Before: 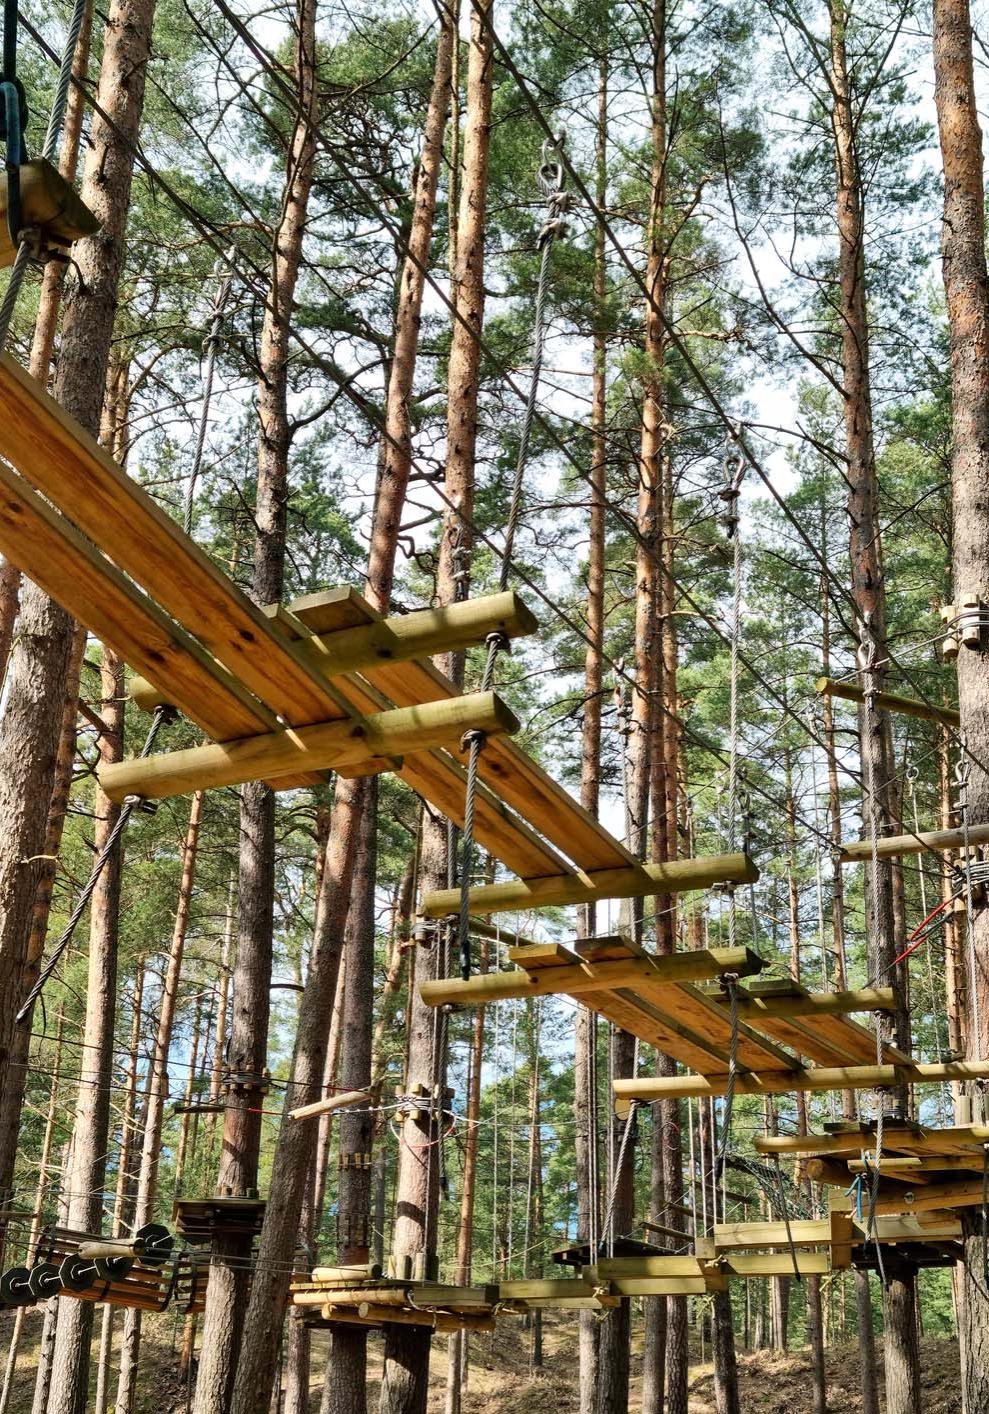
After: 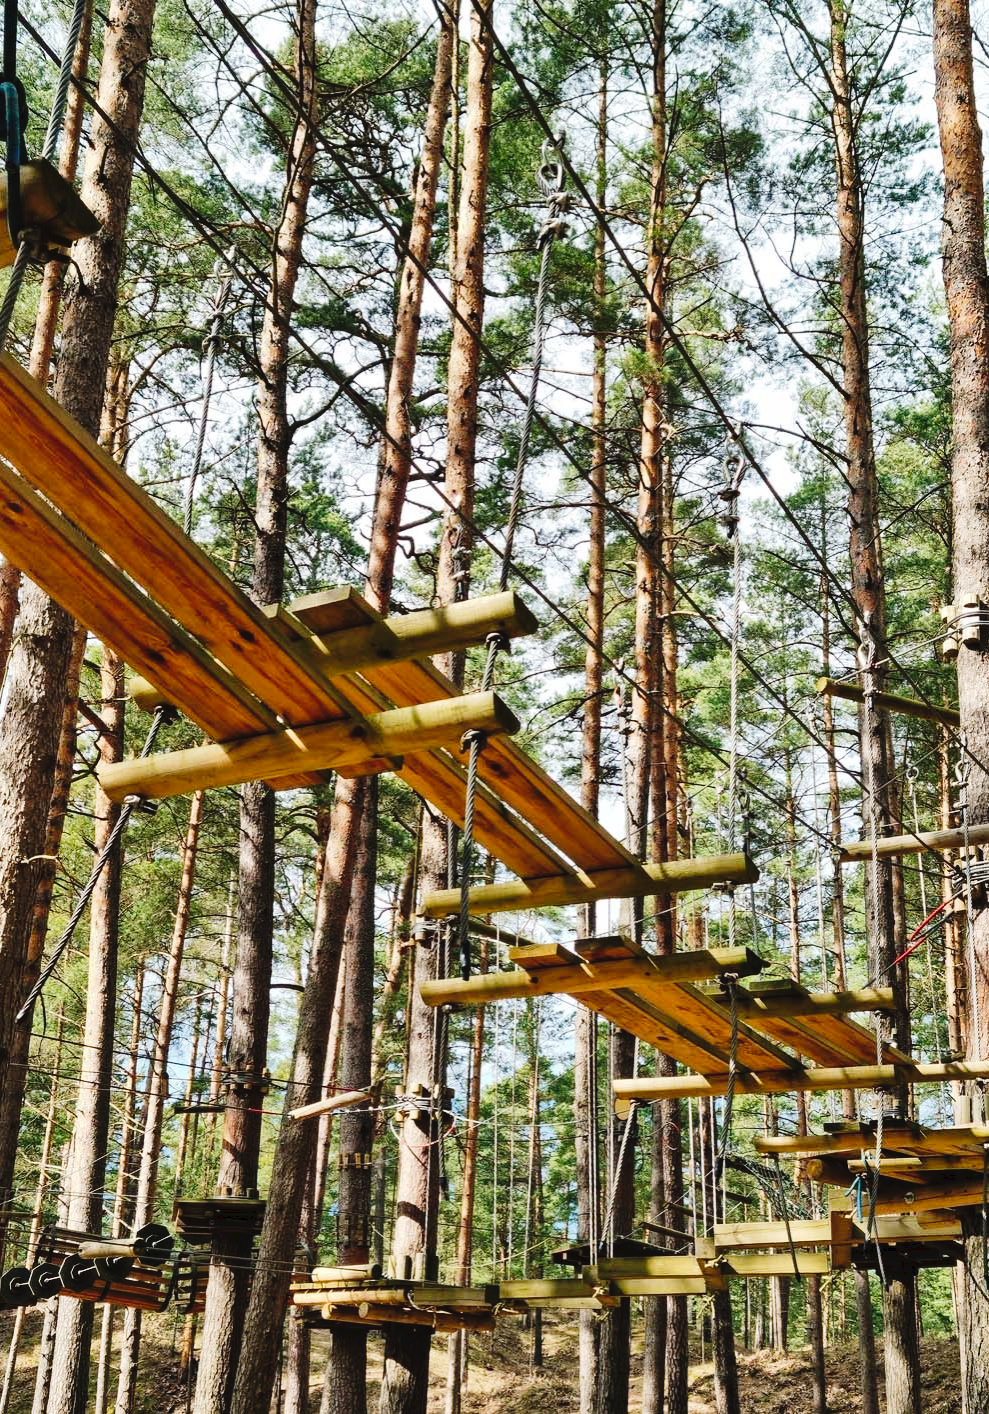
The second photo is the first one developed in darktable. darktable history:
tone curve: curves: ch0 [(0, 0) (0.003, 0.042) (0.011, 0.043) (0.025, 0.047) (0.044, 0.059) (0.069, 0.07) (0.1, 0.085) (0.136, 0.107) (0.177, 0.139) (0.224, 0.185) (0.277, 0.258) (0.335, 0.34) (0.399, 0.434) (0.468, 0.526) (0.543, 0.623) (0.623, 0.709) (0.709, 0.794) (0.801, 0.866) (0.898, 0.919) (1, 1)], preserve colors none
